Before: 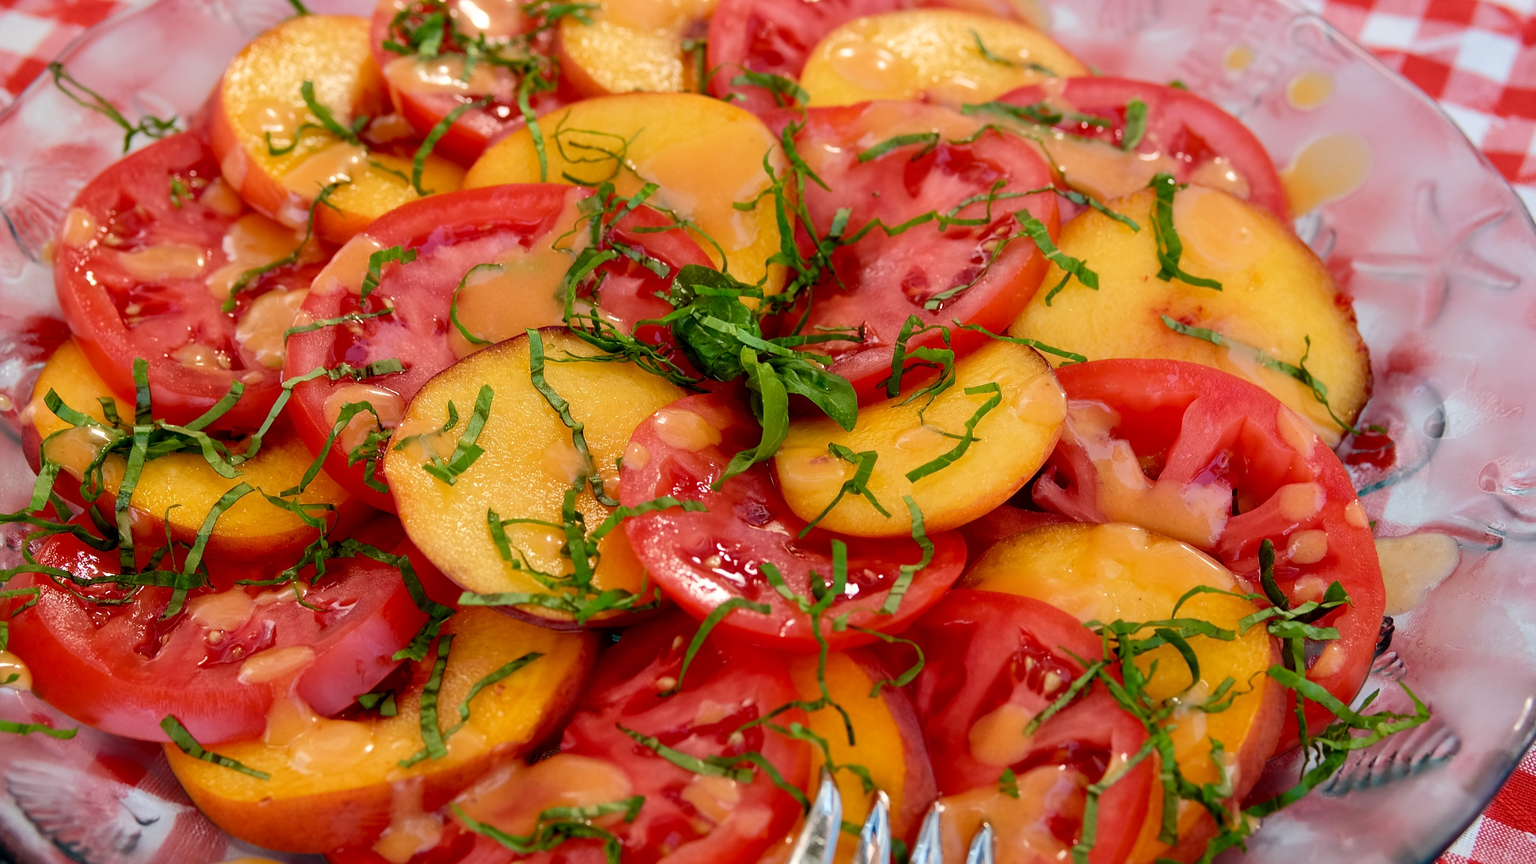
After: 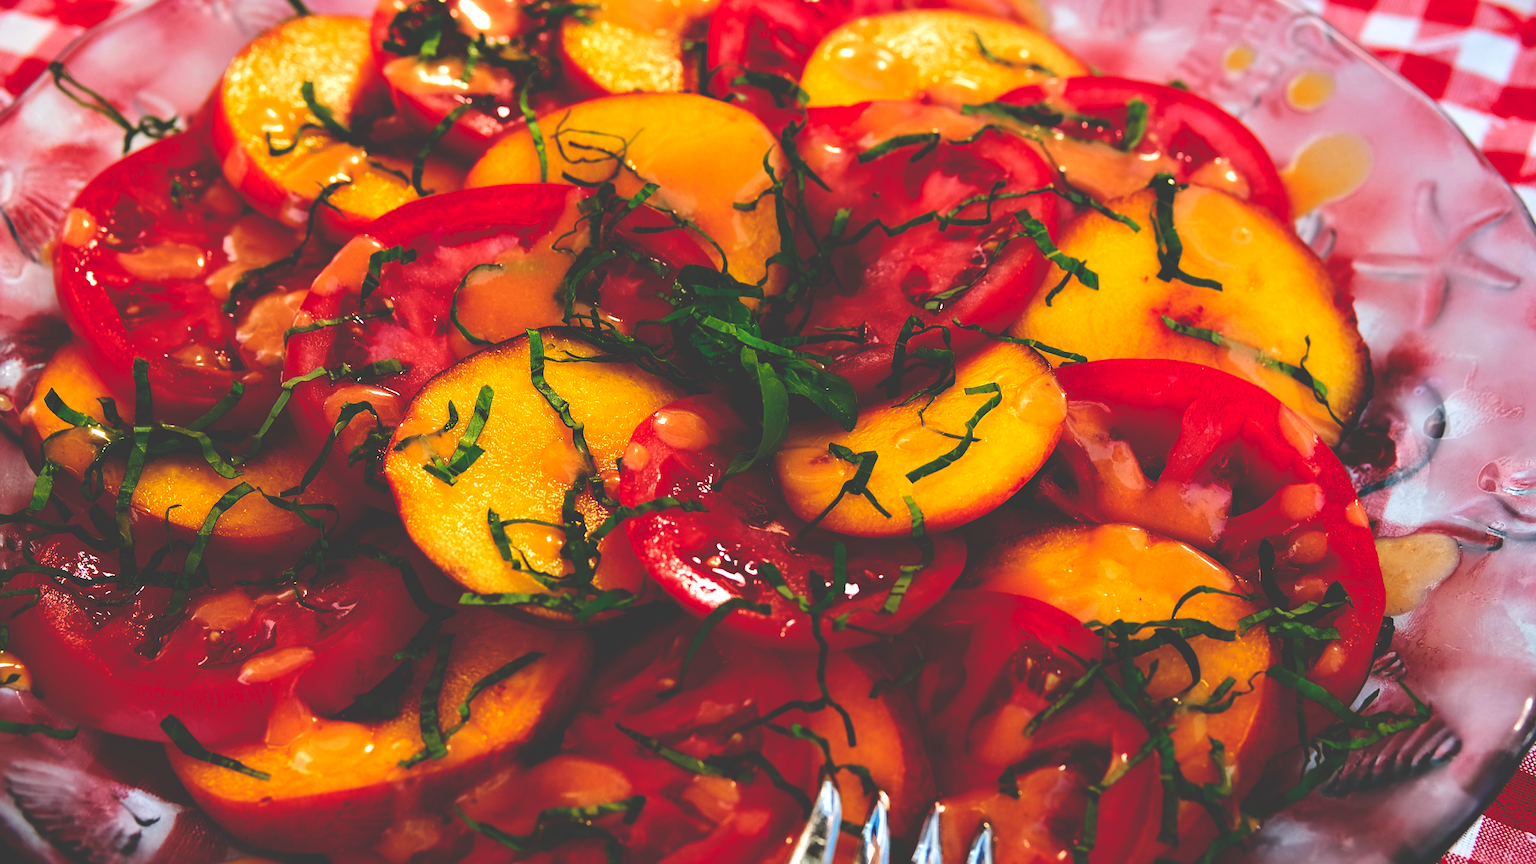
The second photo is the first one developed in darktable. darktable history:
base curve: curves: ch0 [(0, 0.036) (0.083, 0.04) (0.804, 1)], preserve colors none
tone equalizer: -7 EV -0.606 EV, -6 EV 1.03 EV, -5 EV -0.471 EV, -4 EV 0.466 EV, -3 EV 0.442 EV, -2 EV 0.137 EV, -1 EV -0.127 EV, +0 EV -0.393 EV
